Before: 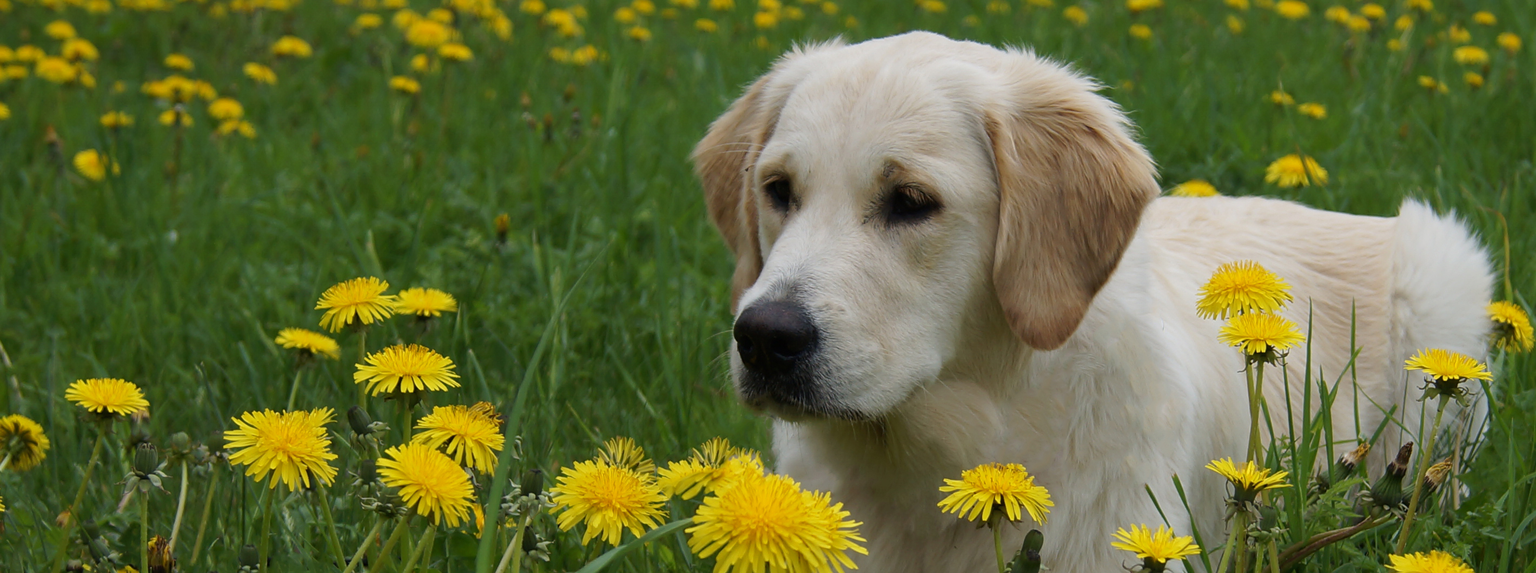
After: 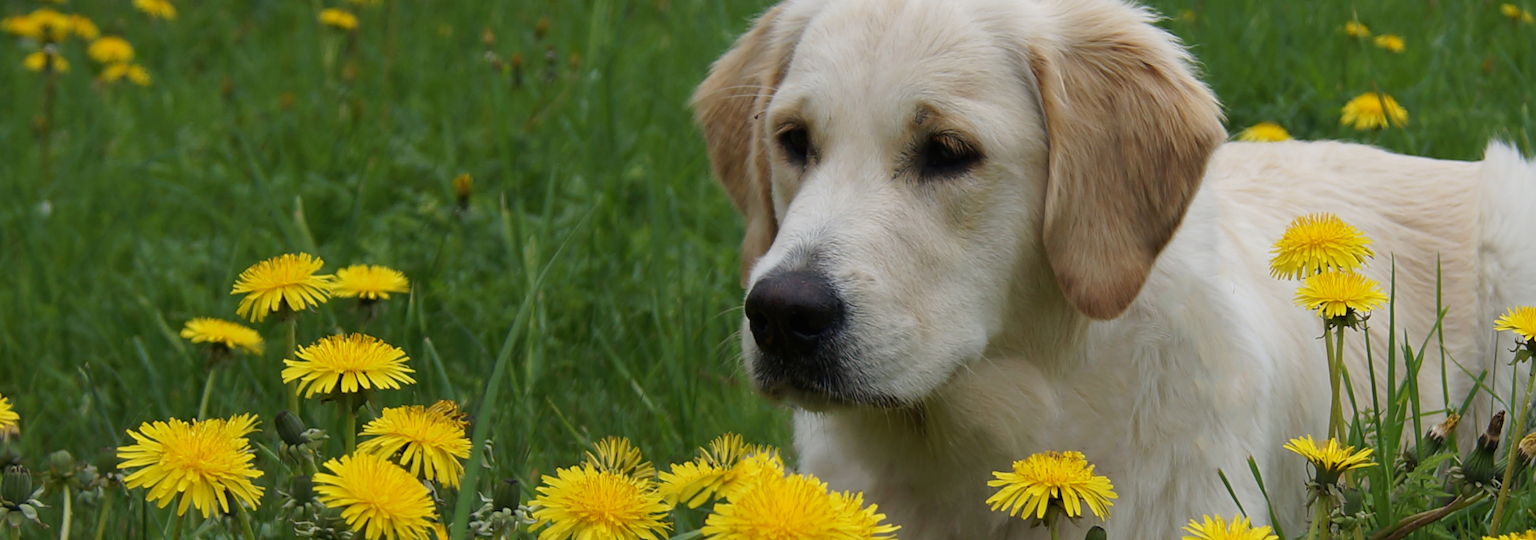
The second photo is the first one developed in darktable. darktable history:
crop and rotate: angle 1.96°, left 5.673%, top 5.673%
rotate and perspective: rotation 0.679°, lens shift (horizontal) 0.136, crop left 0.009, crop right 0.991, crop top 0.078, crop bottom 0.95
